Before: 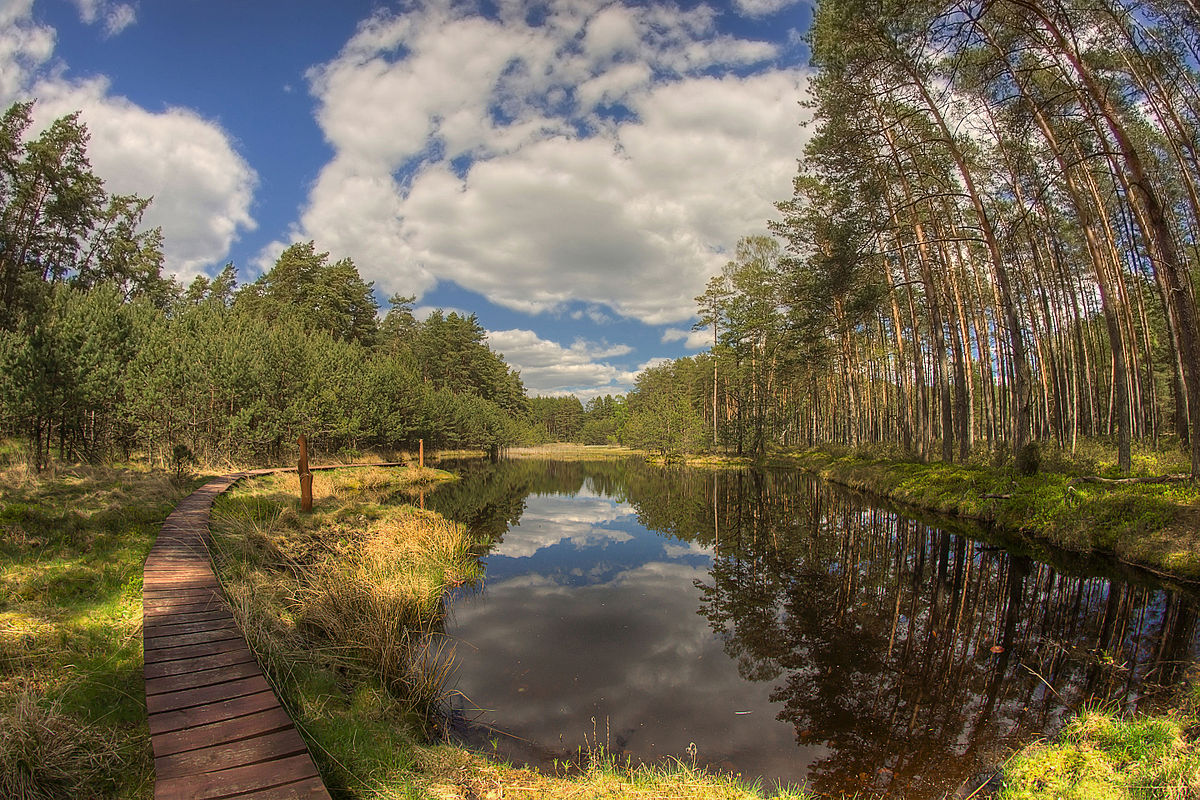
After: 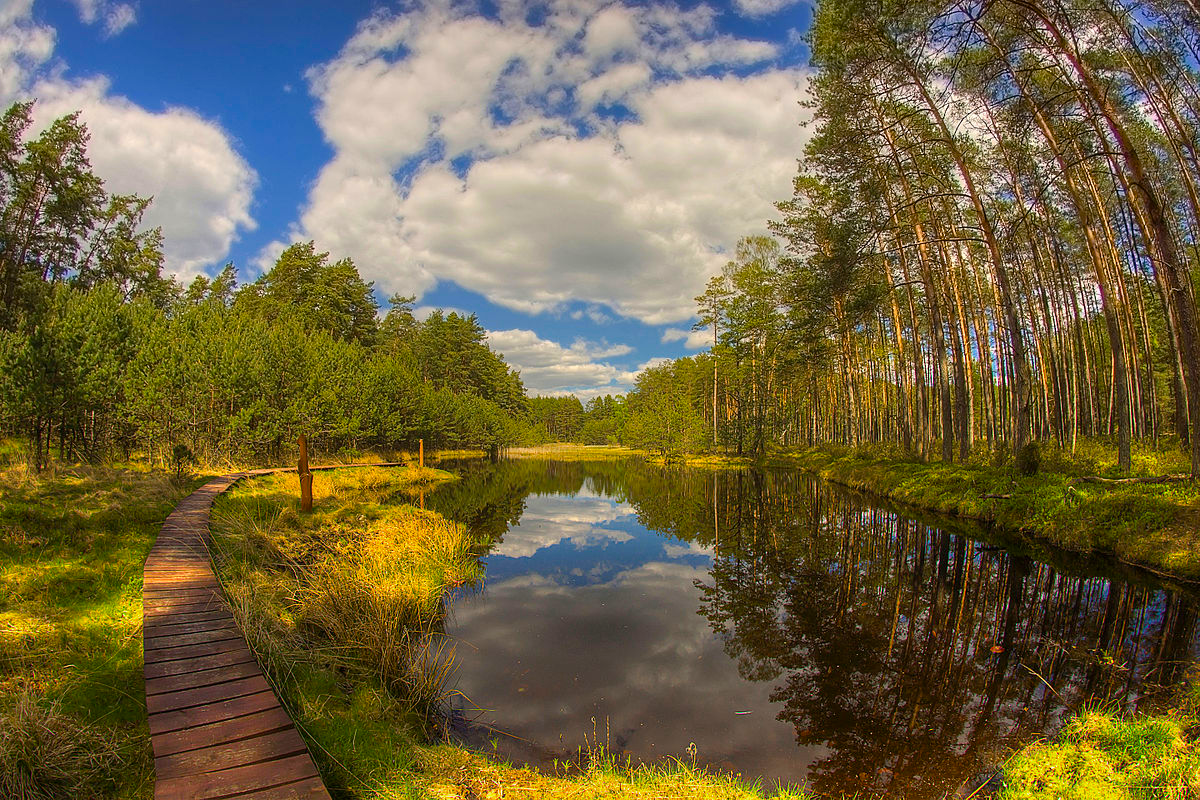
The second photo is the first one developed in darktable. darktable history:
color balance rgb: linear chroma grading › global chroma 15%, perceptual saturation grading › global saturation 30%
contrast equalizer: y [[0.5 ×6], [0.5 ×6], [0.5, 0.5, 0.501, 0.545, 0.707, 0.863], [0 ×6], [0 ×6]]
